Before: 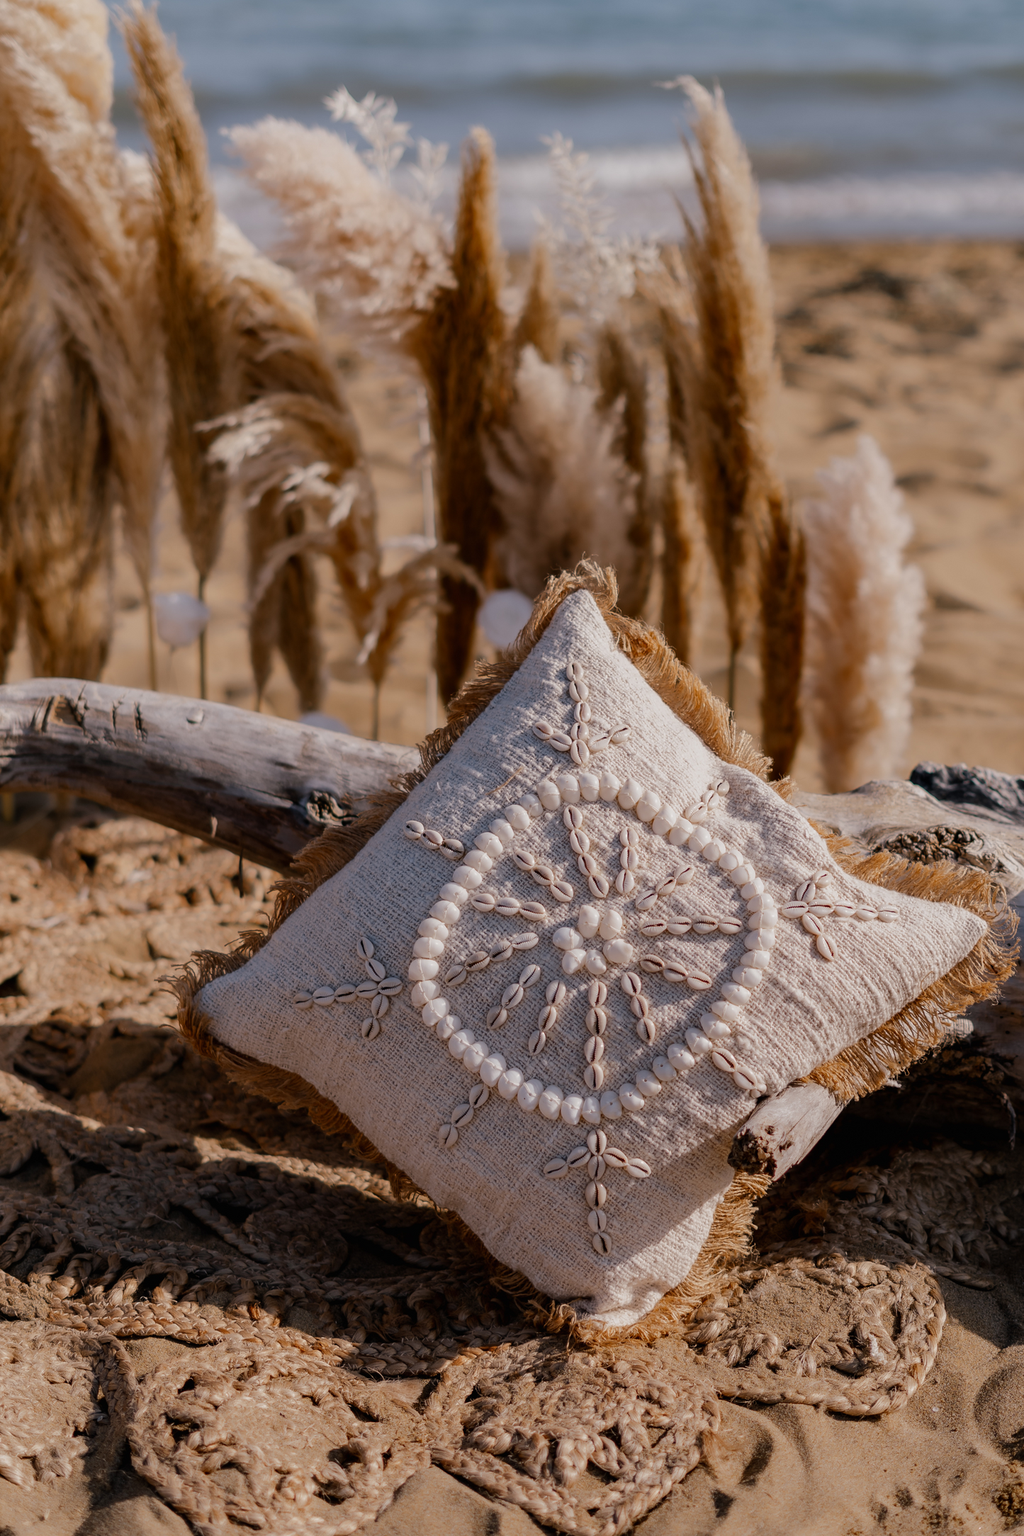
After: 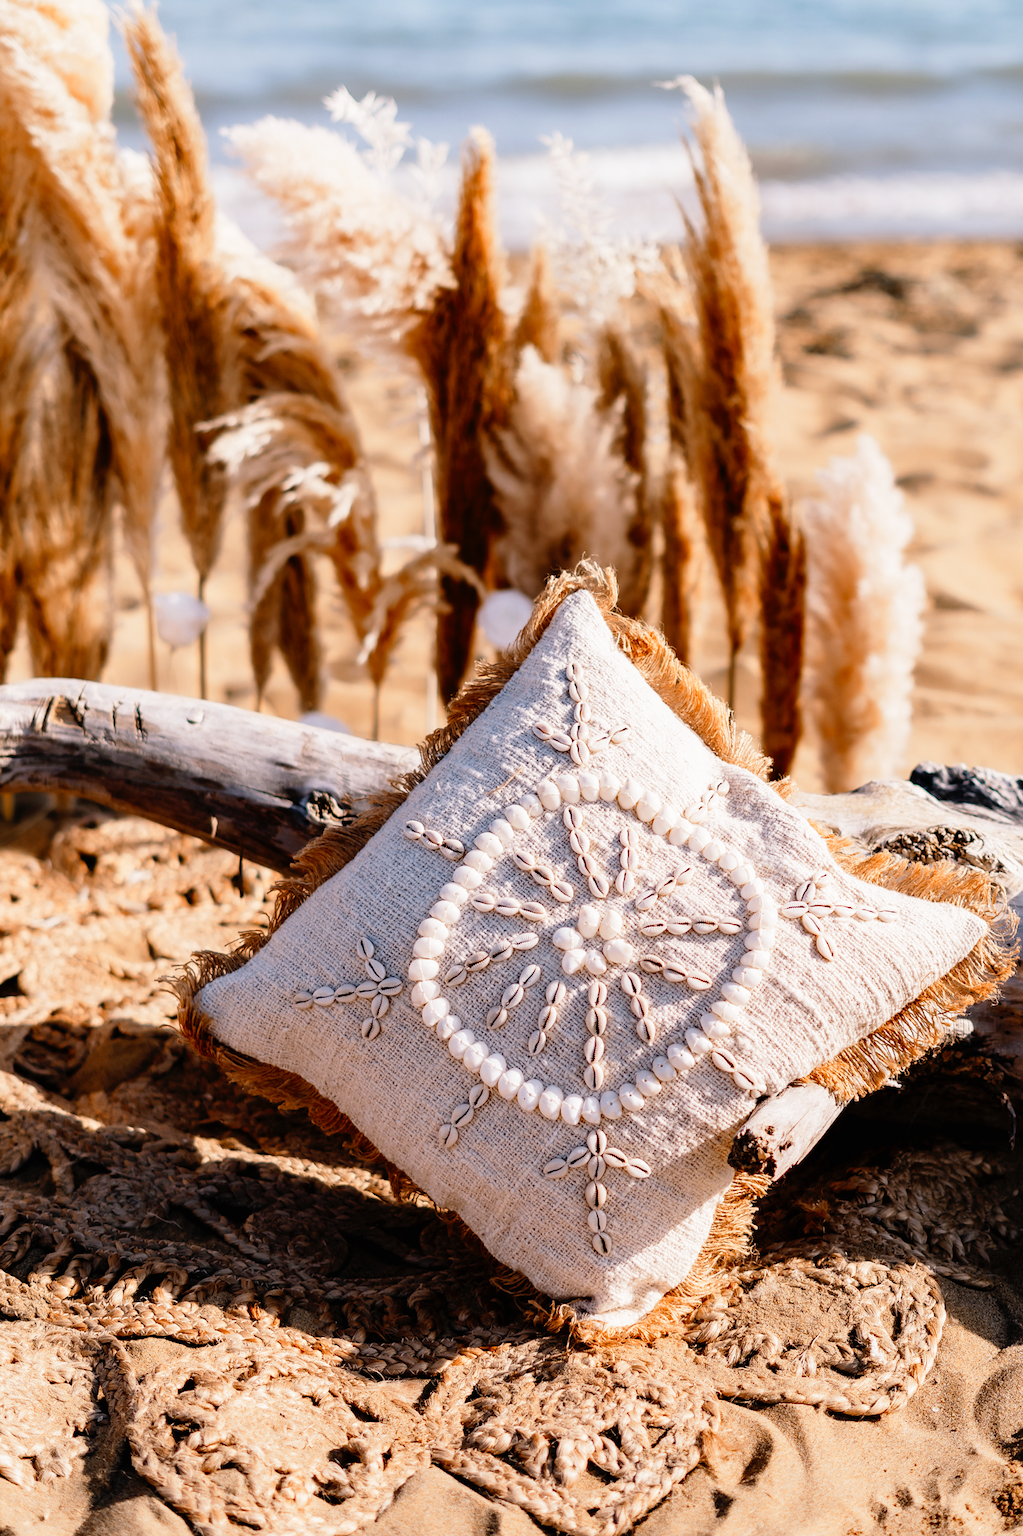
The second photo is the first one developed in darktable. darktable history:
base curve: curves: ch0 [(0, 0) (0.012, 0.01) (0.073, 0.168) (0.31, 0.711) (0.645, 0.957) (1, 1)], preserve colors none
color zones: curves: ch2 [(0, 0.5) (0.143, 0.5) (0.286, 0.416) (0.429, 0.5) (0.571, 0.5) (0.714, 0.5) (0.857, 0.5) (1, 0.5)]
